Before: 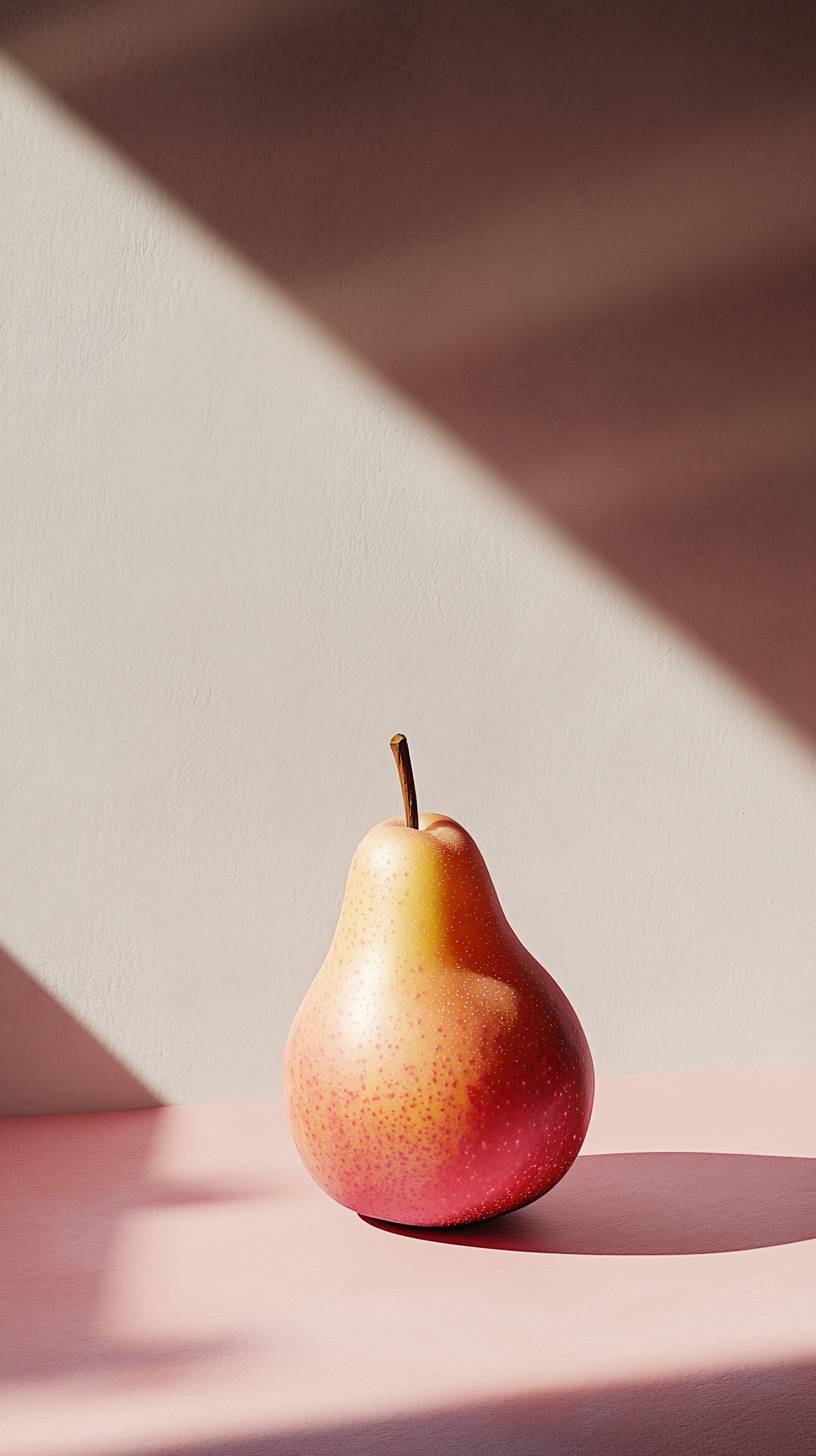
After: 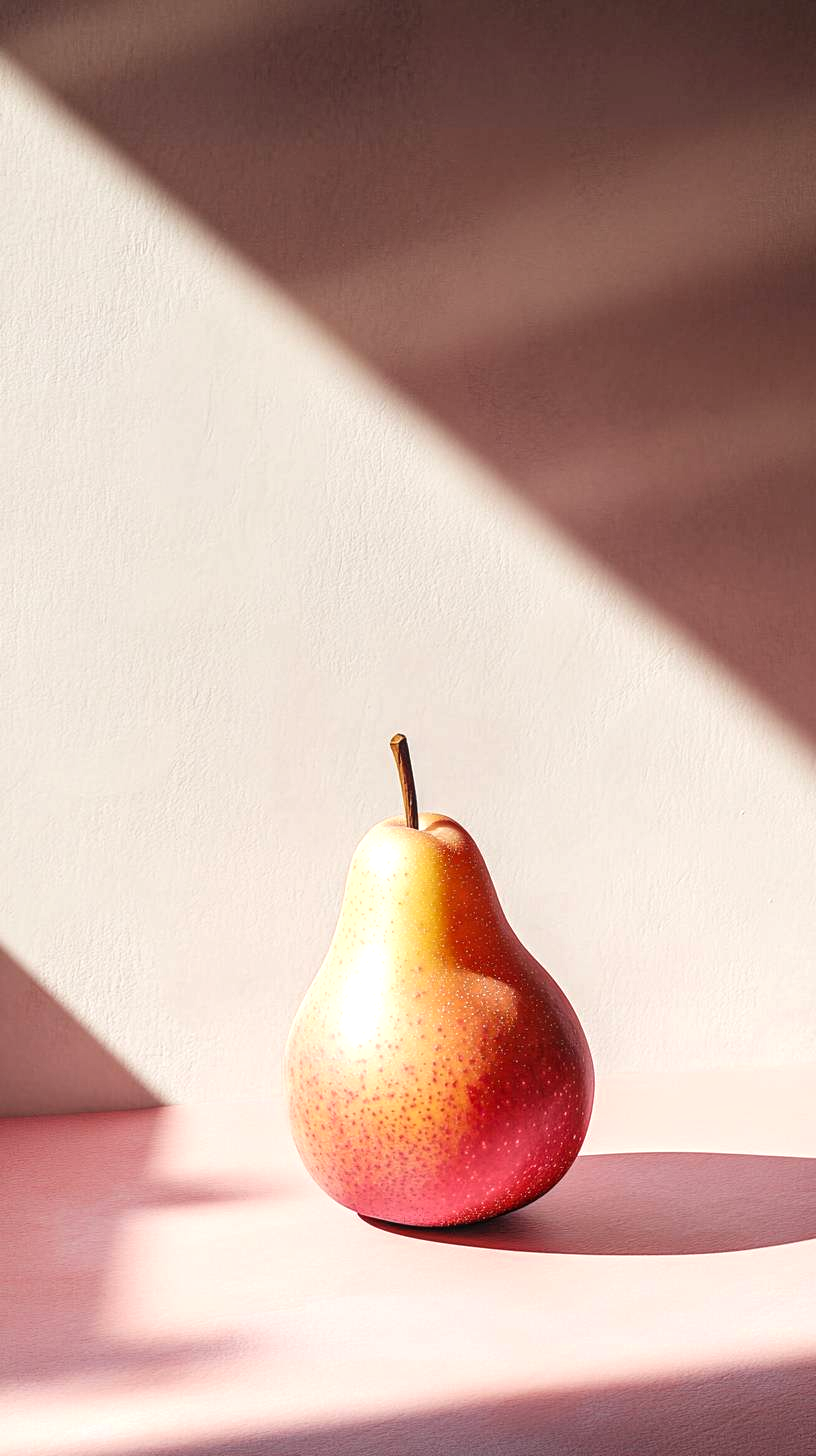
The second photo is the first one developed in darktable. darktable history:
exposure: exposure 0.49 EV, compensate exposure bias true, compensate highlight preservation false
local contrast: on, module defaults
